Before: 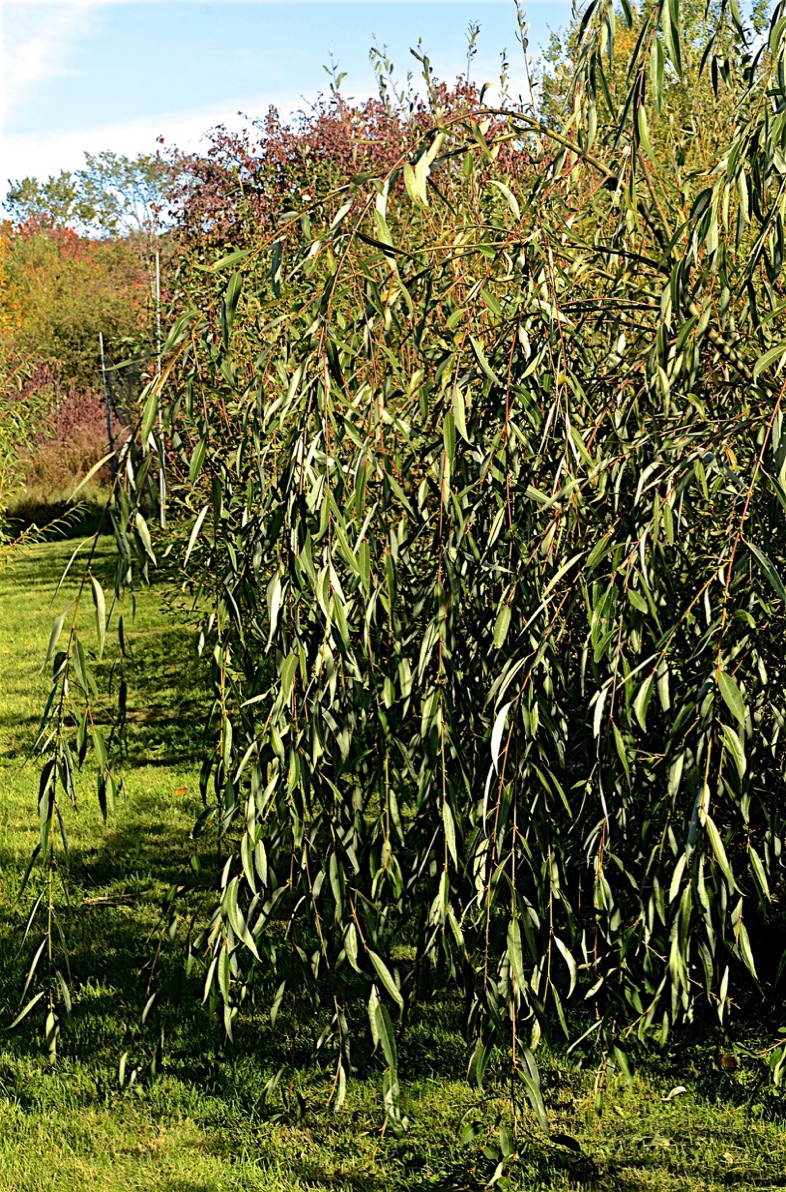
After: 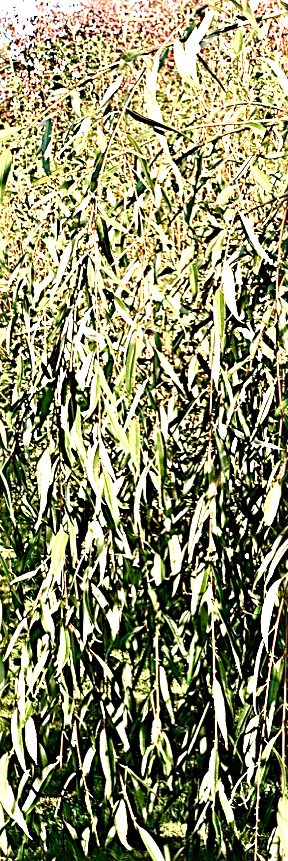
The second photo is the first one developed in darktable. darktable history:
crop and rotate: left 29.367%, top 10.368%, right 33.933%, bottom 17.368%
sharpen: radius 3.959
exposure: black level correction 0, exposure 1.449 EV, compensate highlight preservation false
color balance rgb: shadows lift › luminance -9.11%, highlights gain › luminance 7.473%, highlights gain › chroma 0.944%, highlights gain › hue 48.34°, perceptual saturation grading › global saturation 20%, perceptual saturation grading › highlights -50.375%, perceptual saturation grading › shadows 30.596%, global vibrance 20%
